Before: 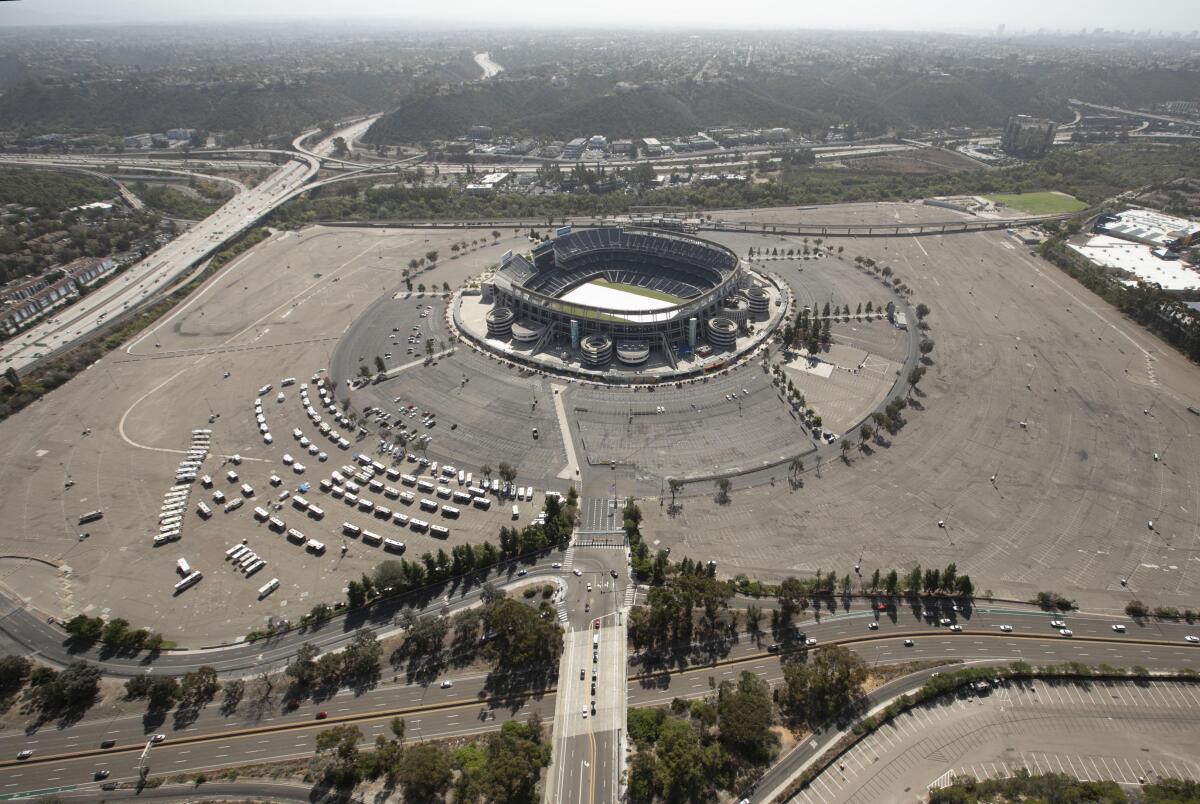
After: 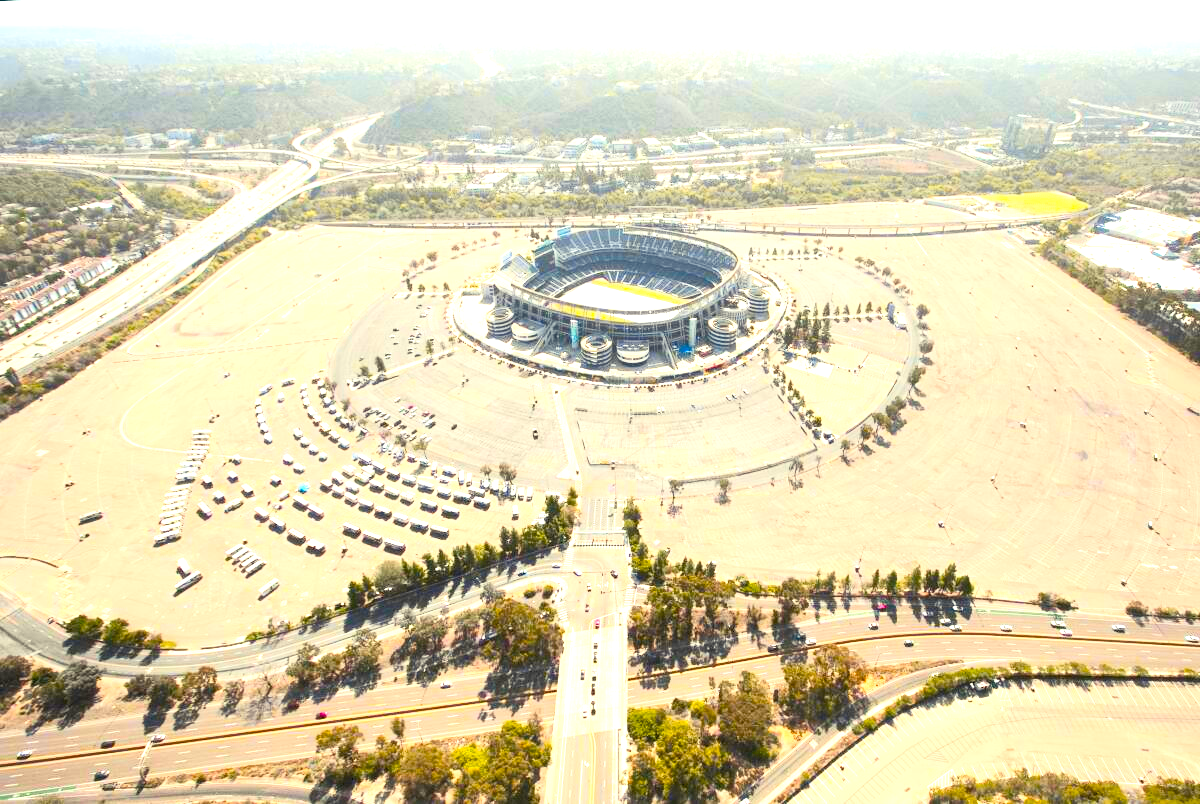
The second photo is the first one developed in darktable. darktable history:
color balance rgb: highlights gain › luminance 6.43%, highlights gain › chroma 2.62%, highlights gain › hue 92.71°, perceptual saturation grading › global saturation 37.246%, perceptual saturation grading › shadows 35.952%, hue shift -12.89°, perceptual brilliance grading › global brilliance 11.241%
contrast brightness saturation: saturation 0.176
tone equalizer: -8 EV 1.97 EV, -7 EV 1.98 EV, -6 EV 1.97 EV, -5 EV 1.98 EV, -4 EV 2 EV, -3 EV 1.49 EV, -2 EV 0.973 EV, -1 EV 0.508 EV, edges refinement/feathering 500, mask exposure compensation -1.57 EV, preserve details no
